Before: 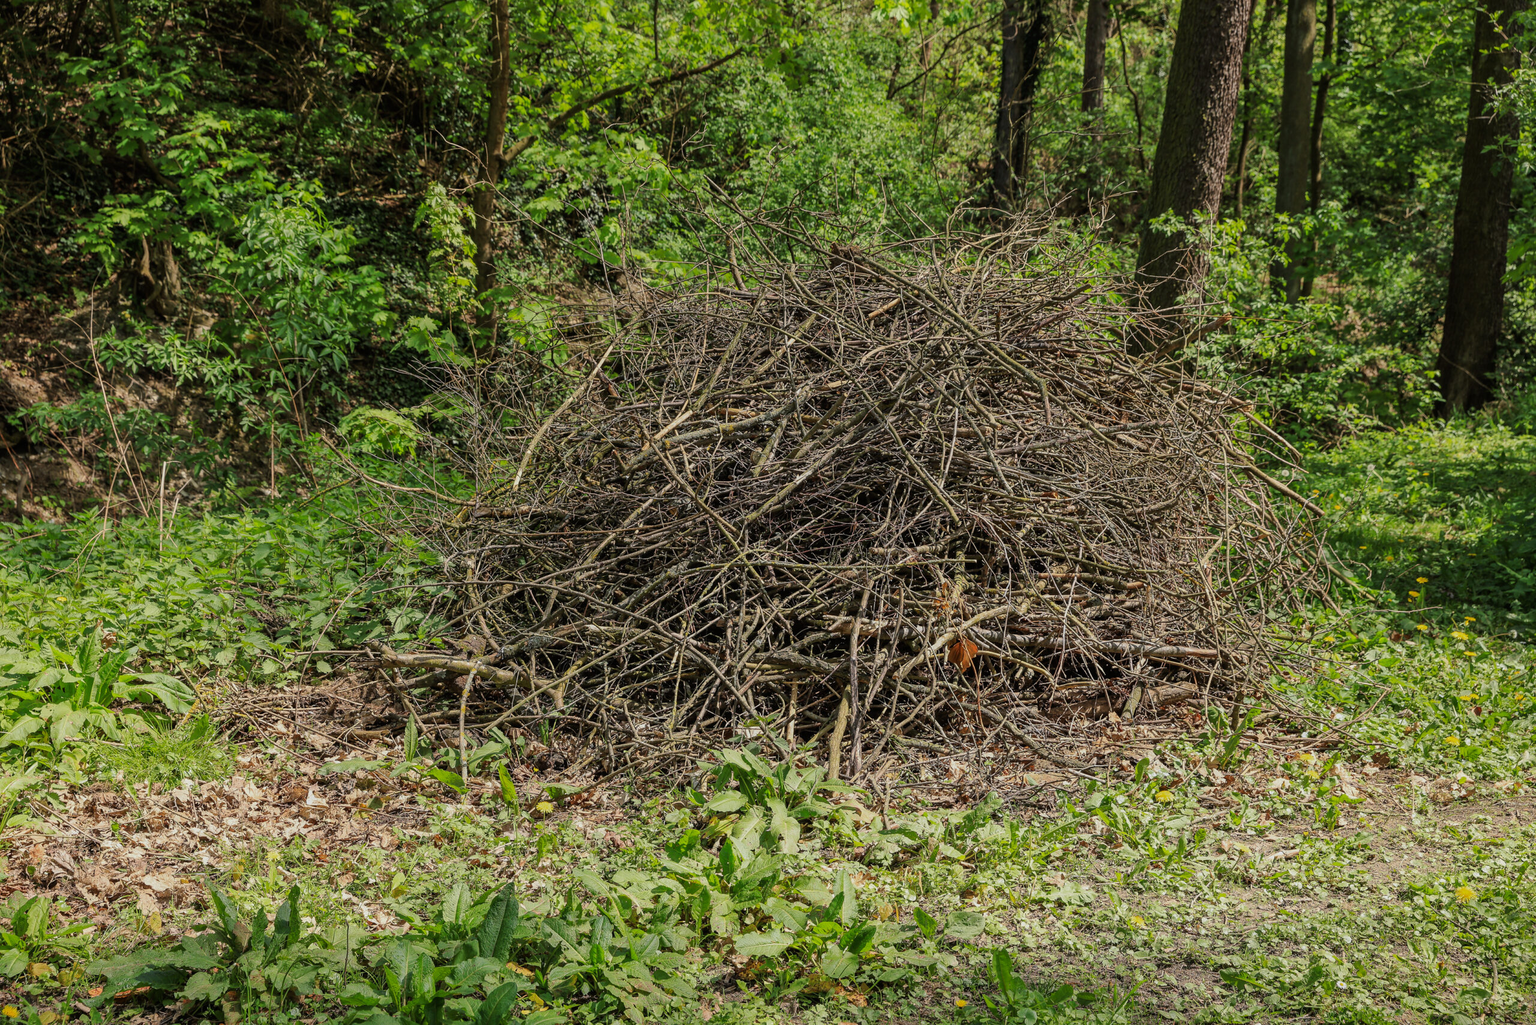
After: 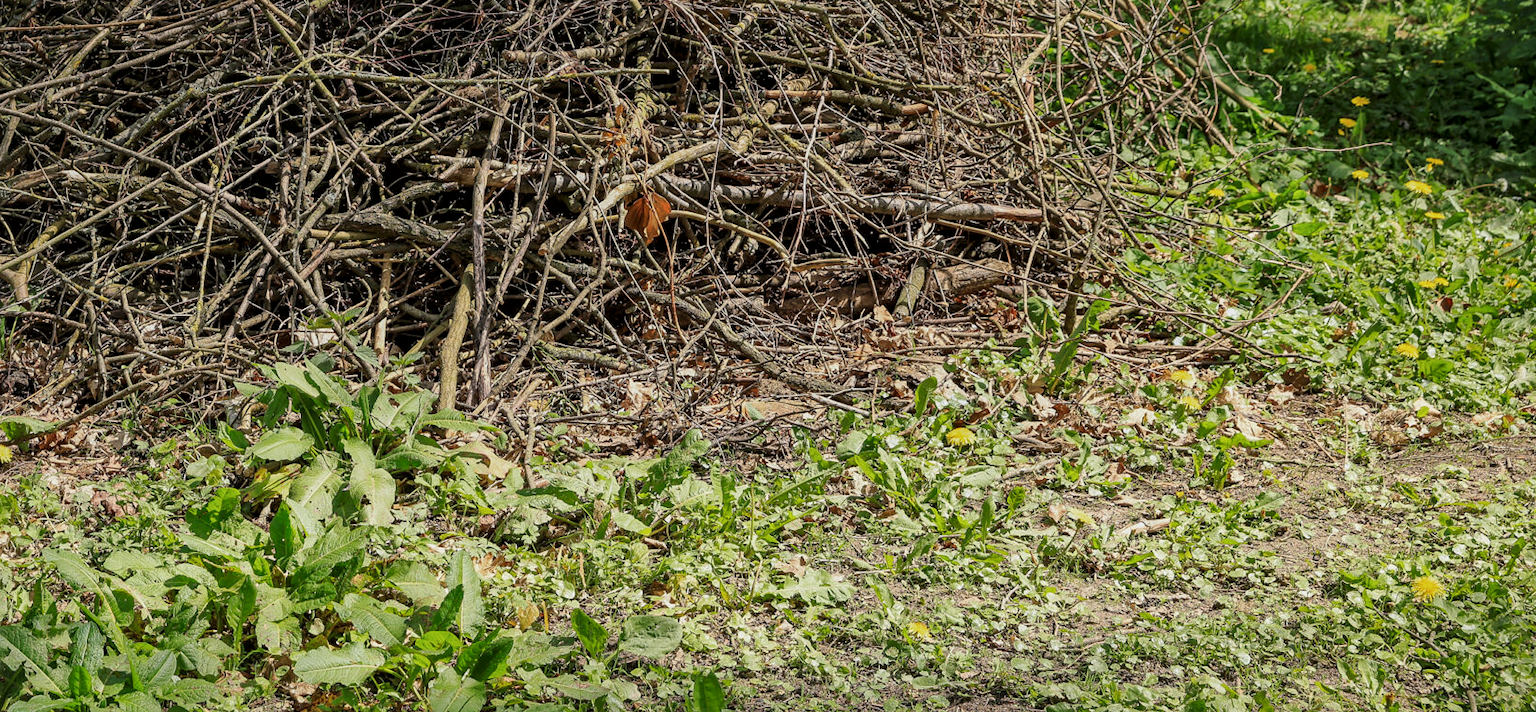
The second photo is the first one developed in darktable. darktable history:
local contrast: mode bilateral grid, contrast 20, coarseness 50, detail 140%, midtone range 0.2
crop and rotate: left 35.509%, top 50.238%, bottom 4.934%
